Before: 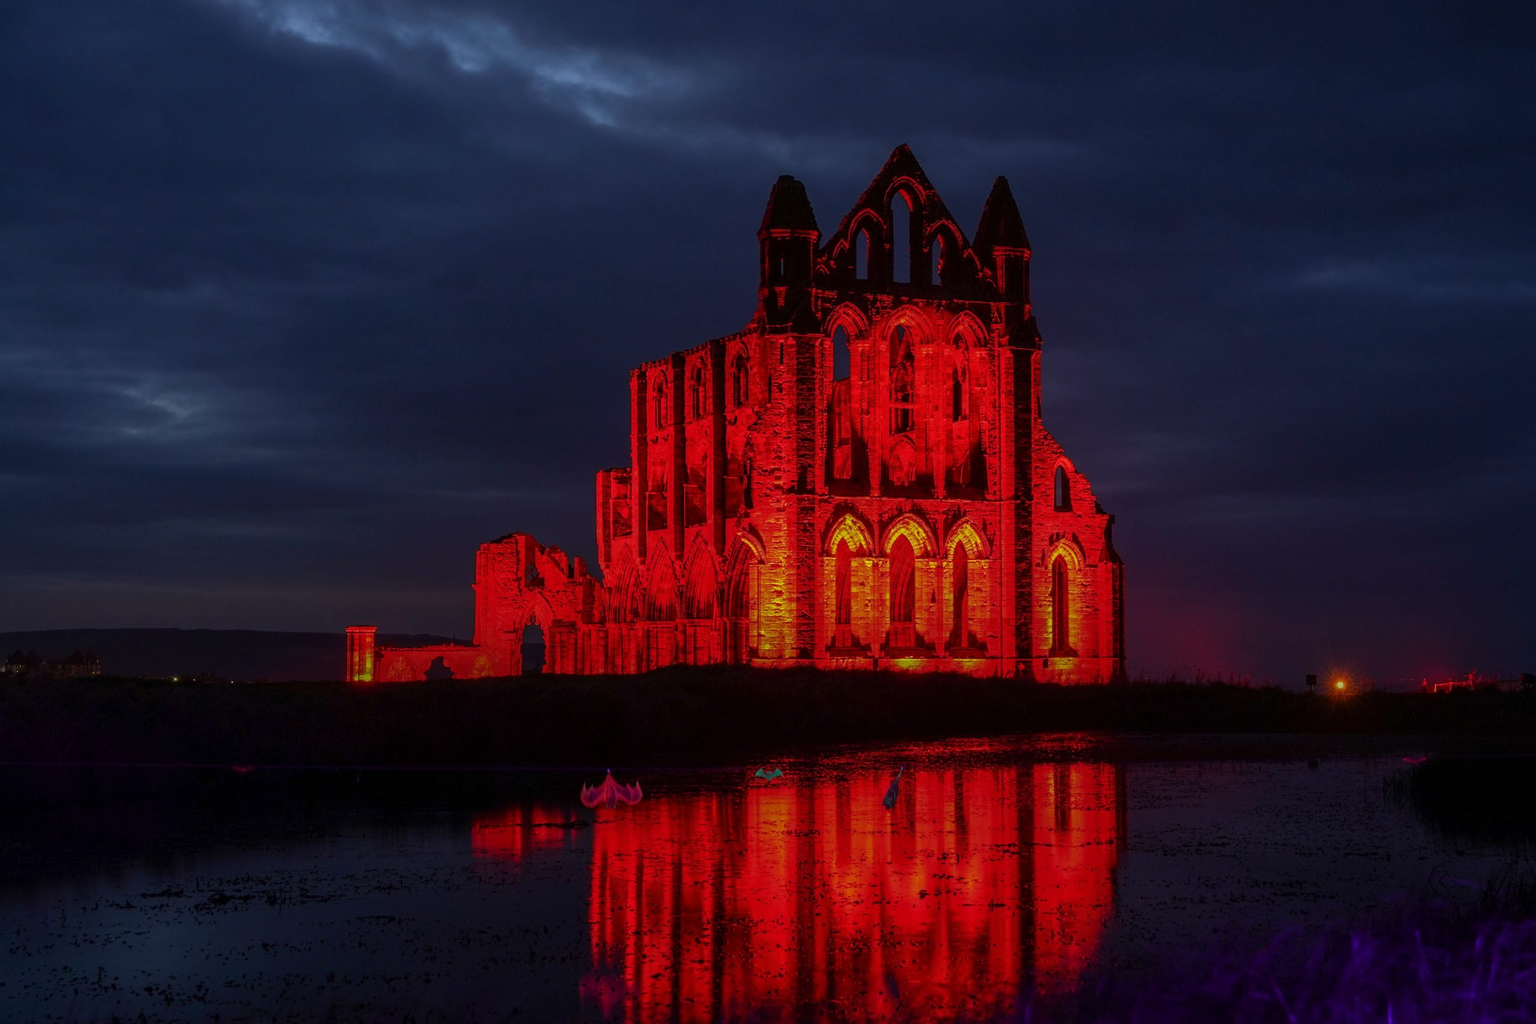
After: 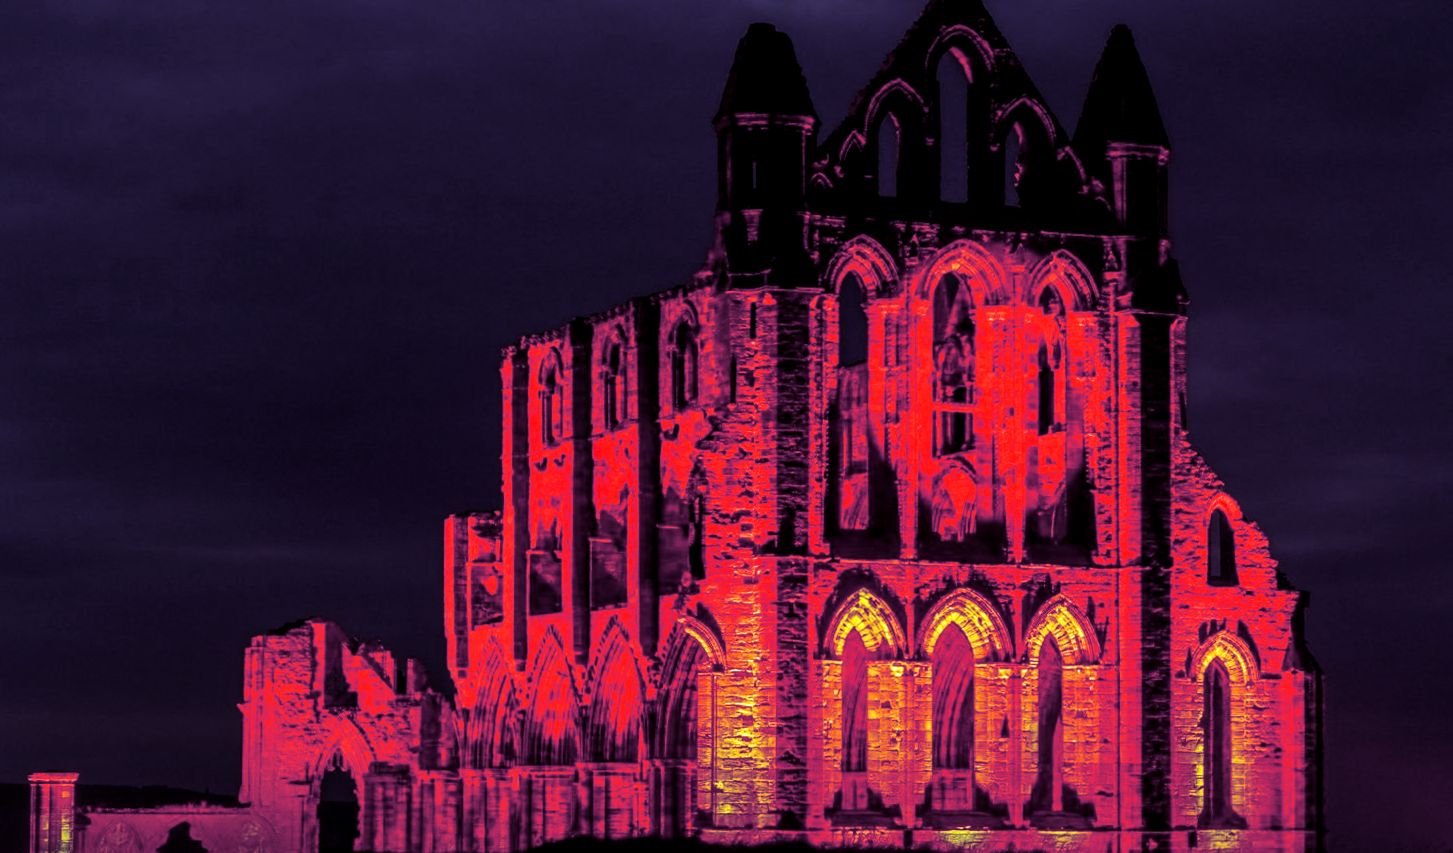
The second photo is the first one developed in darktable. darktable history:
tone equalizer: -8 EV -1.08 EV, -7 EV -1.01 EV, -6 EV -0.867 EV, -5 EV -0.578 EV, -3 EV 0.578 EV, -2 EV 0.867 EV, -1 EV 1.01 EV, +0 EV 1.08 EV, edges refinement/feathering 500, mask exposure compensation -1.57 EV, preserve details no
local contrast: on, module defaults
rotate and perspective: rotation 0.192°, lens shift (horizontal) -0.015, crop left 0.005, crop right 0.996, crop top 0.006, crop bottom 0.99
levels: mode automatic, black 0.023%, white 99.97%, levels [0.062, 0.494, 0.925]
crop: left 20.932%, top 15.471%, right 21.848%, bottom 34.081%
split-toning: shadows › hue 255.6°, shadows › saturation 0.66, highlights › hue 43.2°, highlights › saturation 0.68, balance -50.1
